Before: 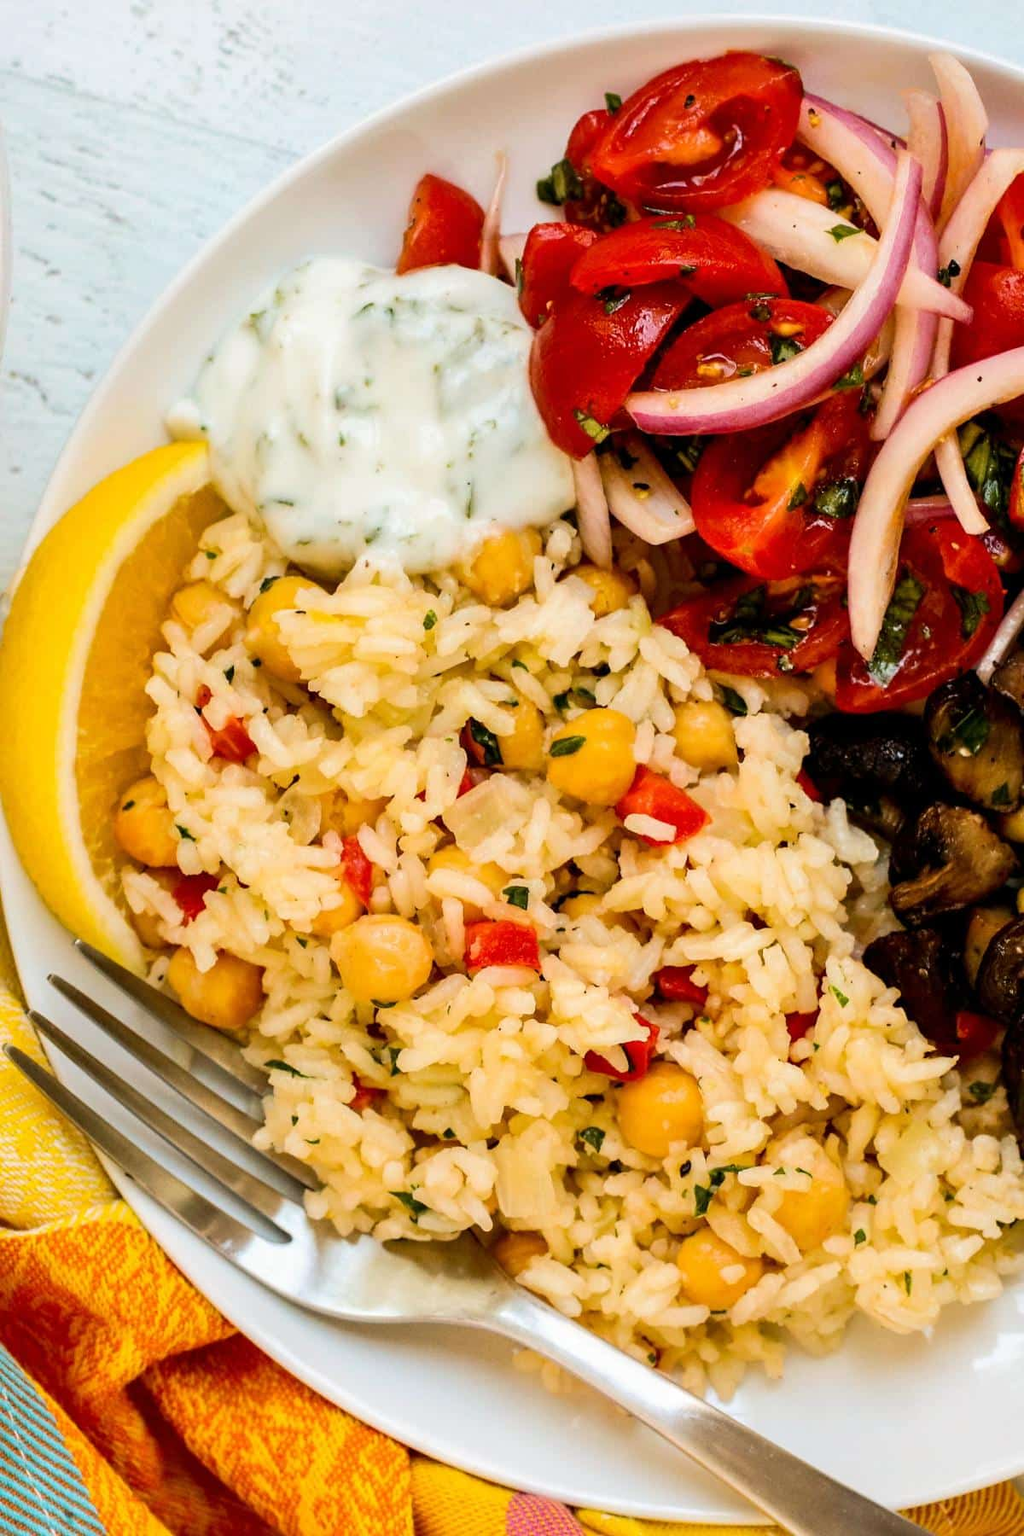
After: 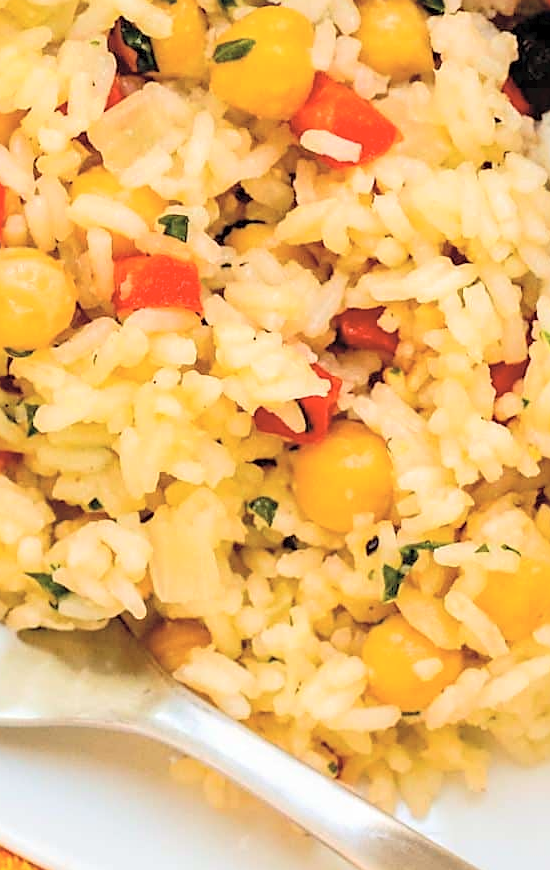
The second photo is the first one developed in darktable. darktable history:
contrast brightness saturation: brightness 0.28
crop: left 35.976%, top 45.819%, right 18.162%, bottom 5.807%
sharpen: on, module defaults
